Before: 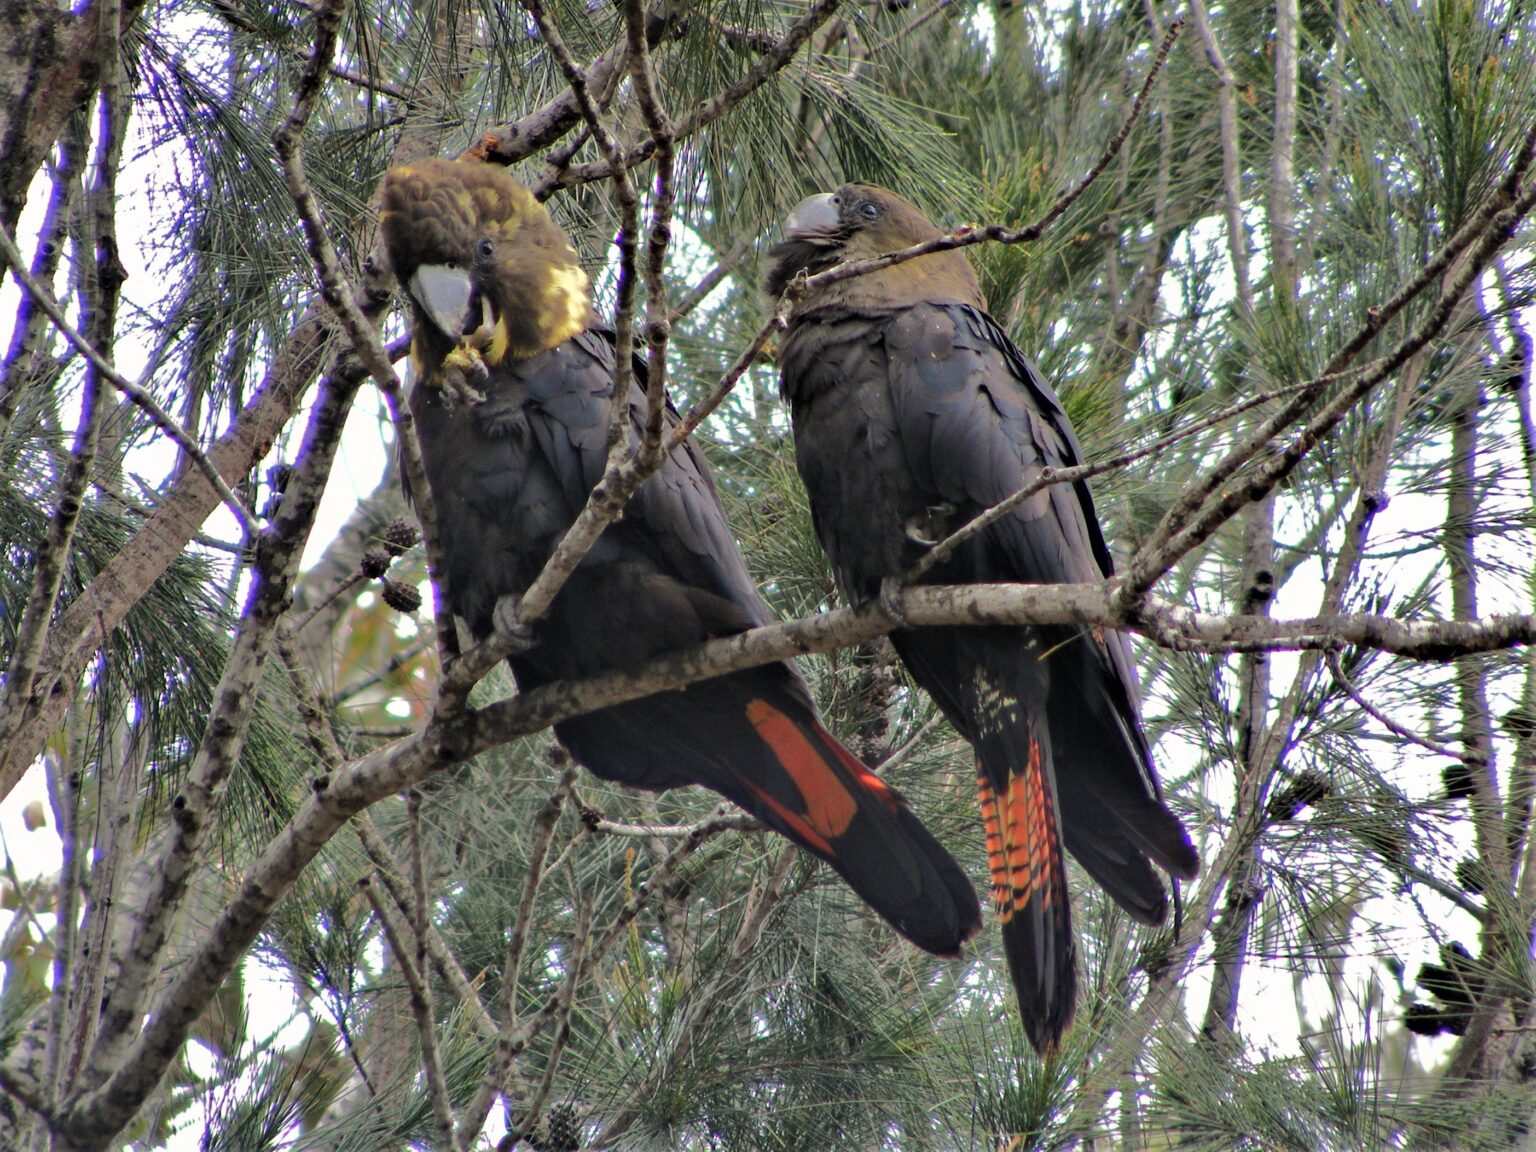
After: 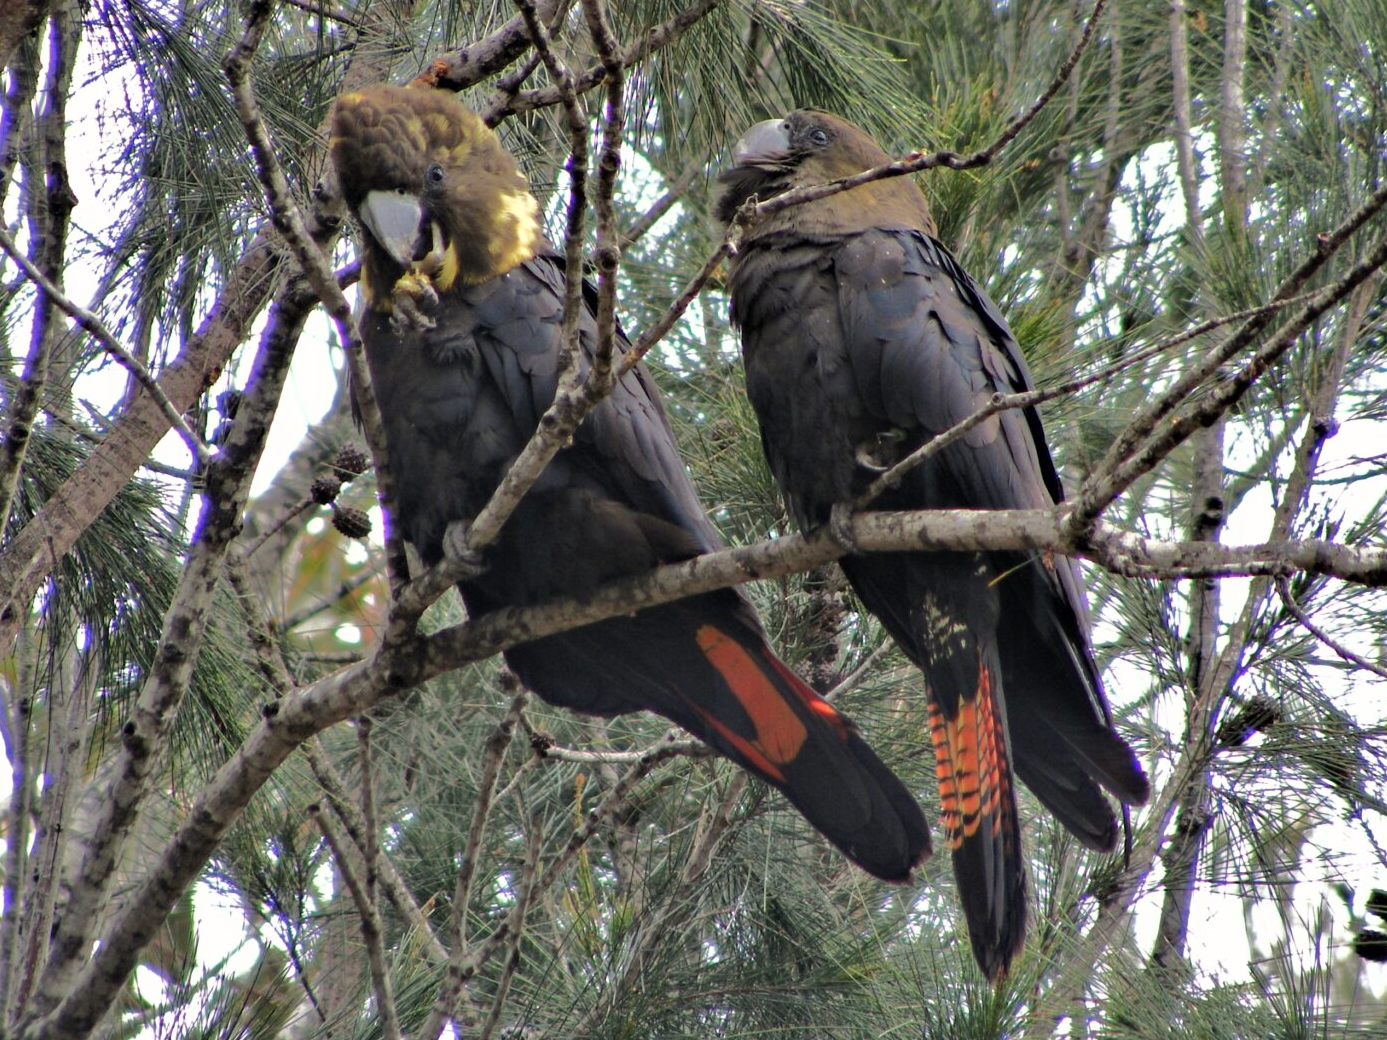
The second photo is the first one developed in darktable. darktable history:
crop: left 3.305%, top 6.436%, right 6.389%, bottom 3.258%
shadows and highlights: shadows 0, highlights 40
